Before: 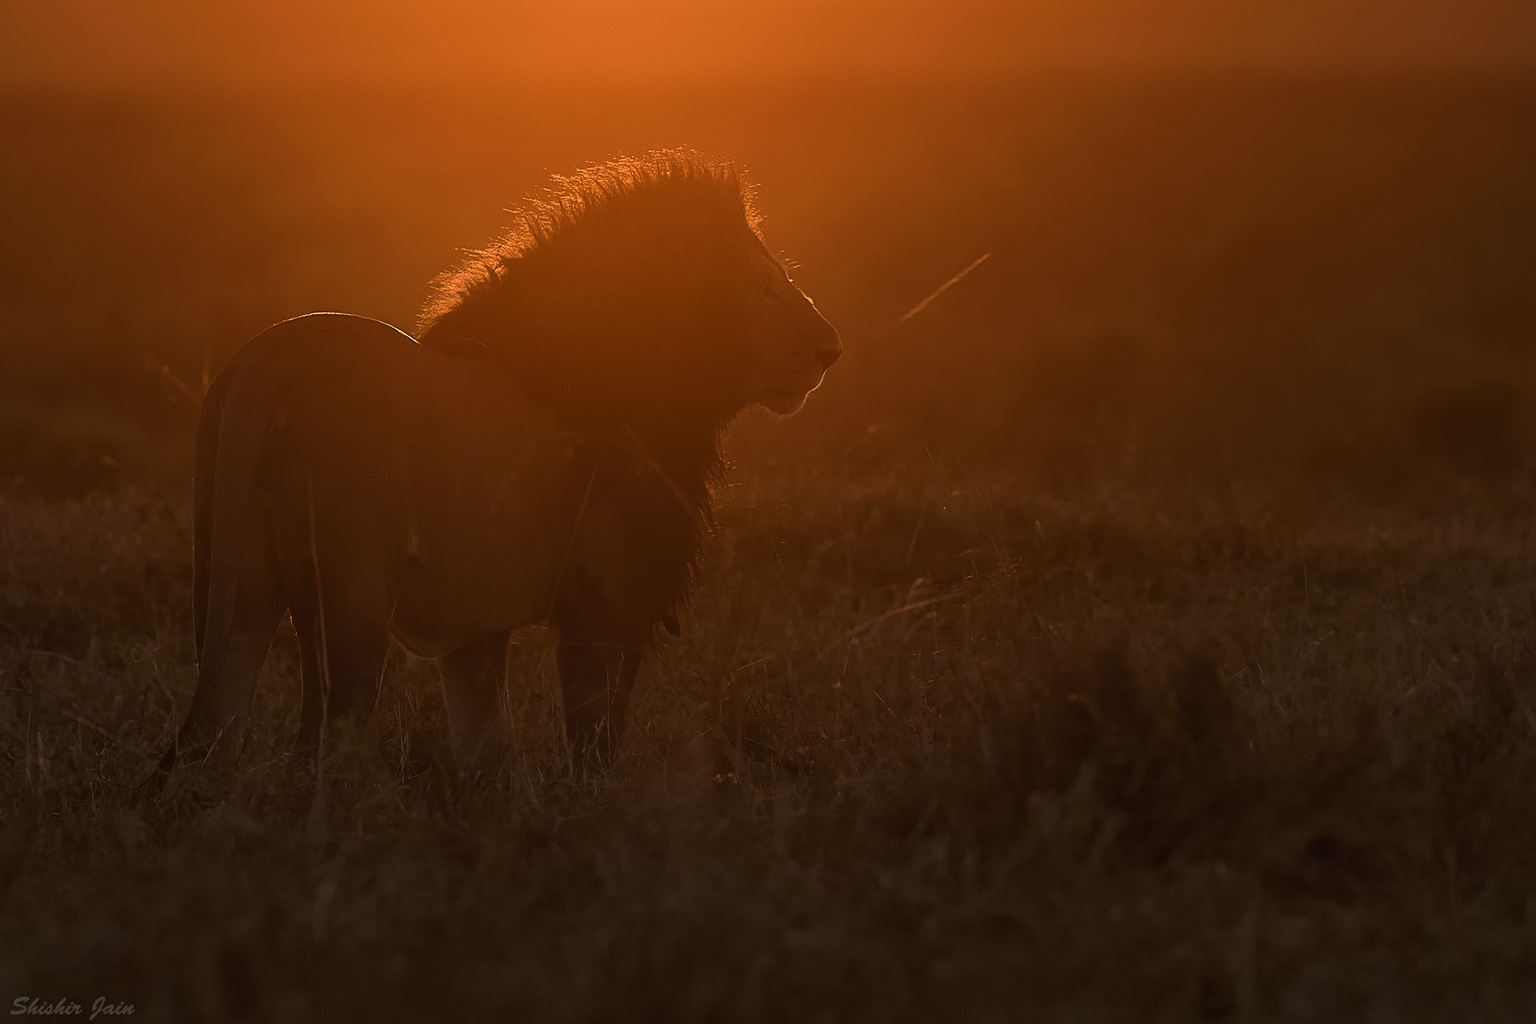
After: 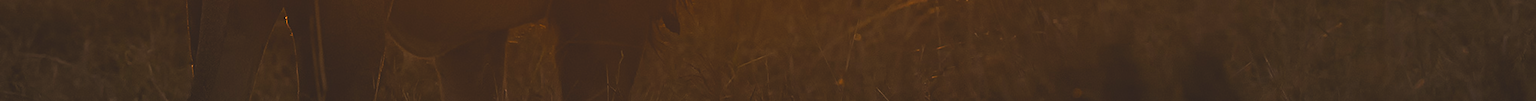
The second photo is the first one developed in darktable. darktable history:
color balance rgb: shadows lift › luminance -20%, power › hue 72.24°, highlights gain › luminance 15%, global offset › hue 171.6°, perceptual saturation grading › highlights -15%, perceptual saturation grading › shadows 25%, global vibrance 35%, contrast 10%
contrast brightness saturation: brightness 0.09, saturation 0.19
color contrast: green-magenta contrast 0.81
exposure: black level correction -0.015, exposure -0.125 EV, compensate highlight preservation false
rotate and perspective: rotation -0.45°, automatic cropping original format, crop left 0.008, crop right 0.992, crop top 0.012, crop bottom 0.988
crop and rotate: top 59.084%, bottom 30.916%
